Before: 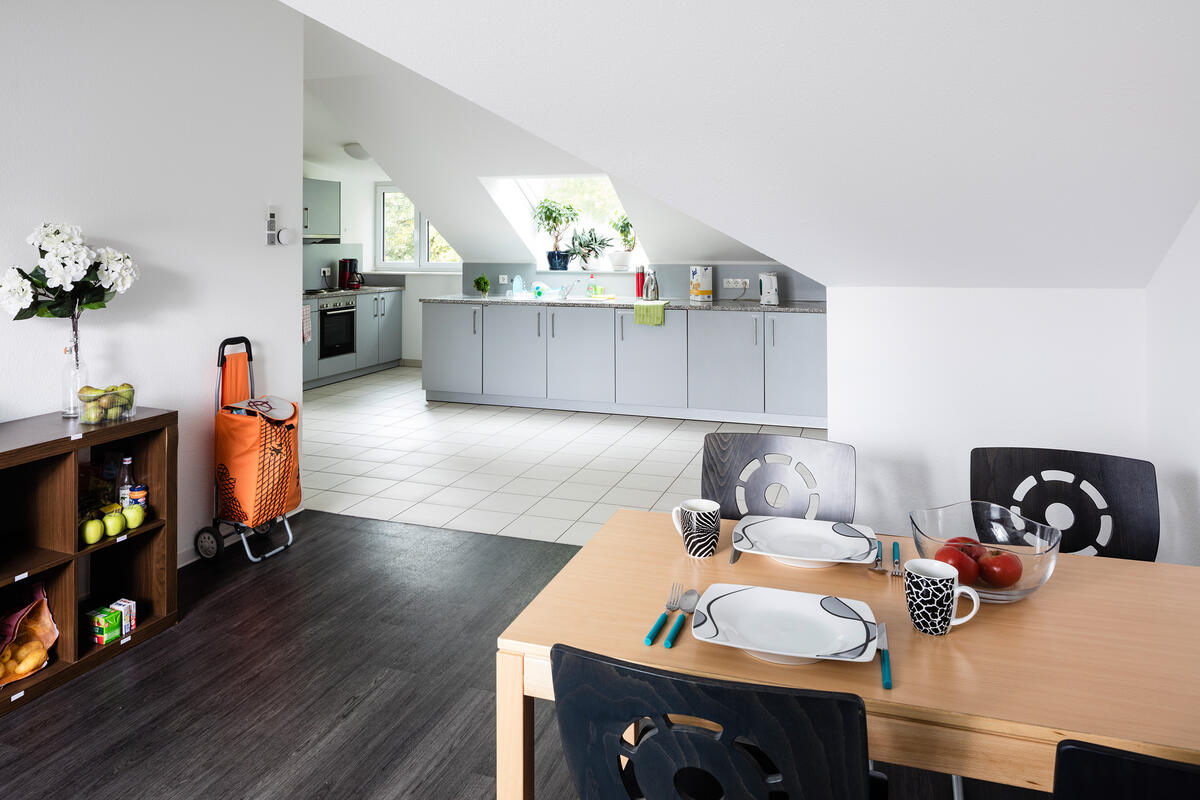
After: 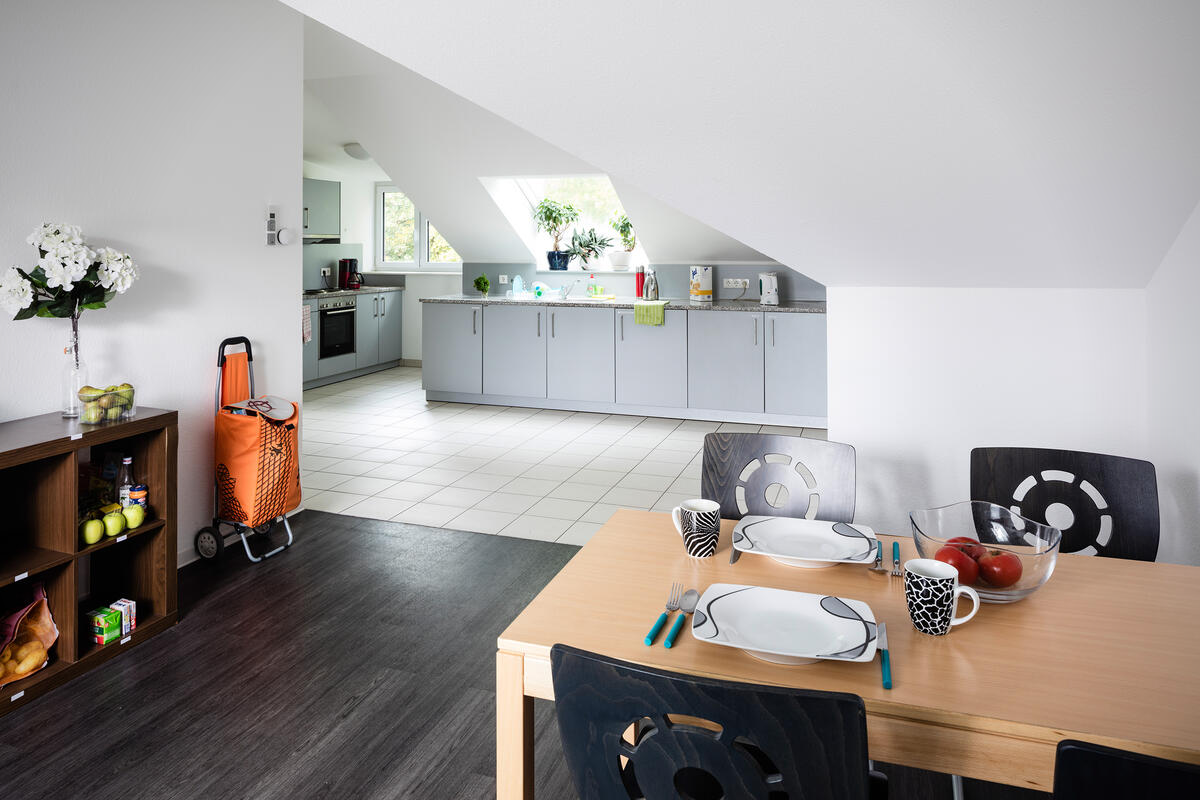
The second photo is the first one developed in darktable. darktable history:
vignetting: saturation -0.02
